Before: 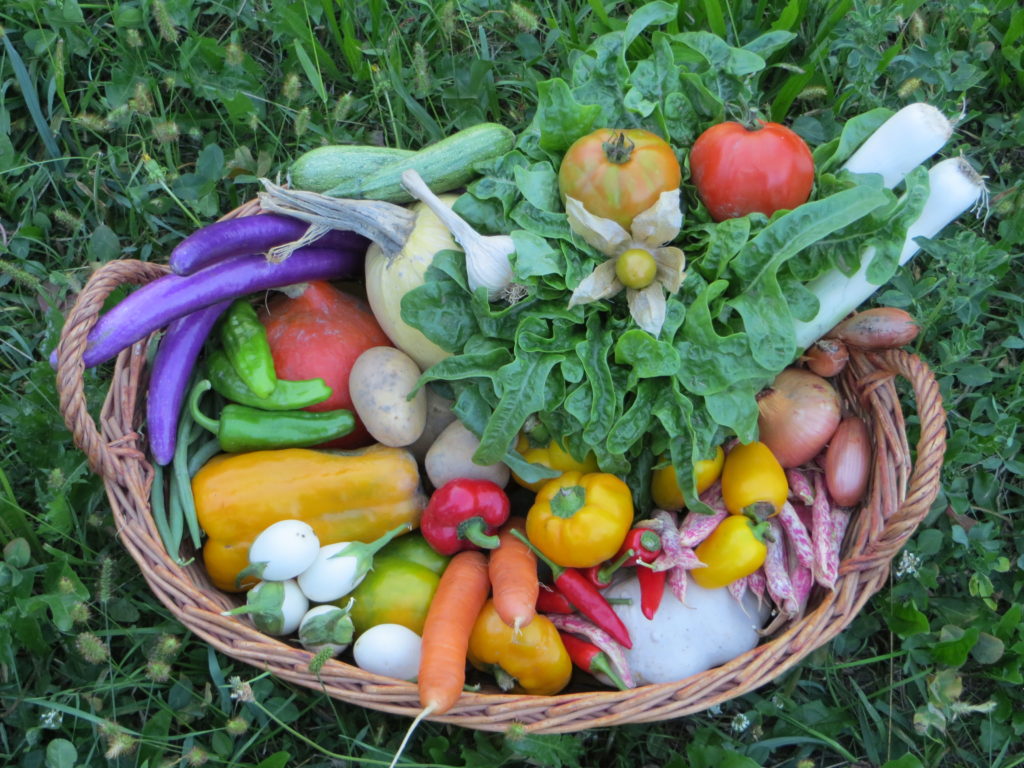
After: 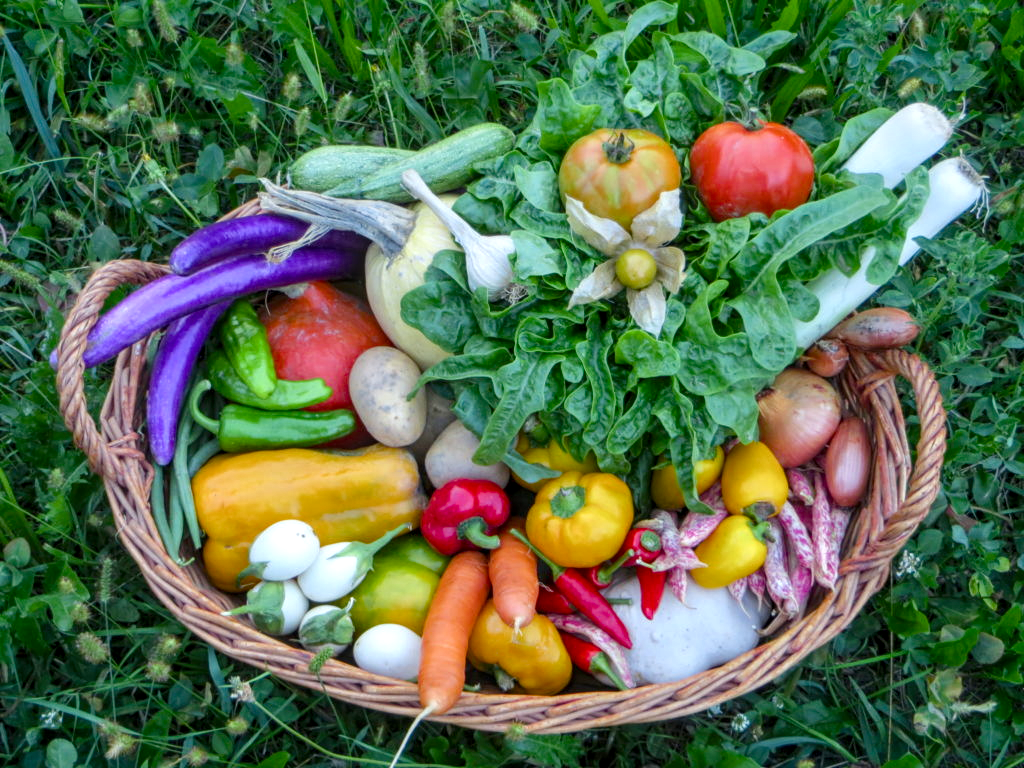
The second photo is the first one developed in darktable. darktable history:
vignetting: fall-off start 99.89%, brightness -0.222, saturation 0.146, width/height ratio 1.307
local contrast: highlights 62%, detail 143%, midtone range 0.425
contrast brightness saturation: saturation -0.023
color balance rgb: power › hue 328.85°, global offset › luminance 0.216%, perceptual saturation grading › global saturation 20%, perceptual saturation grading › highlights -24.791%, perceptual saturation grading › shadows 50.102%, global vibrance 5.578%, contrast 3.287%
